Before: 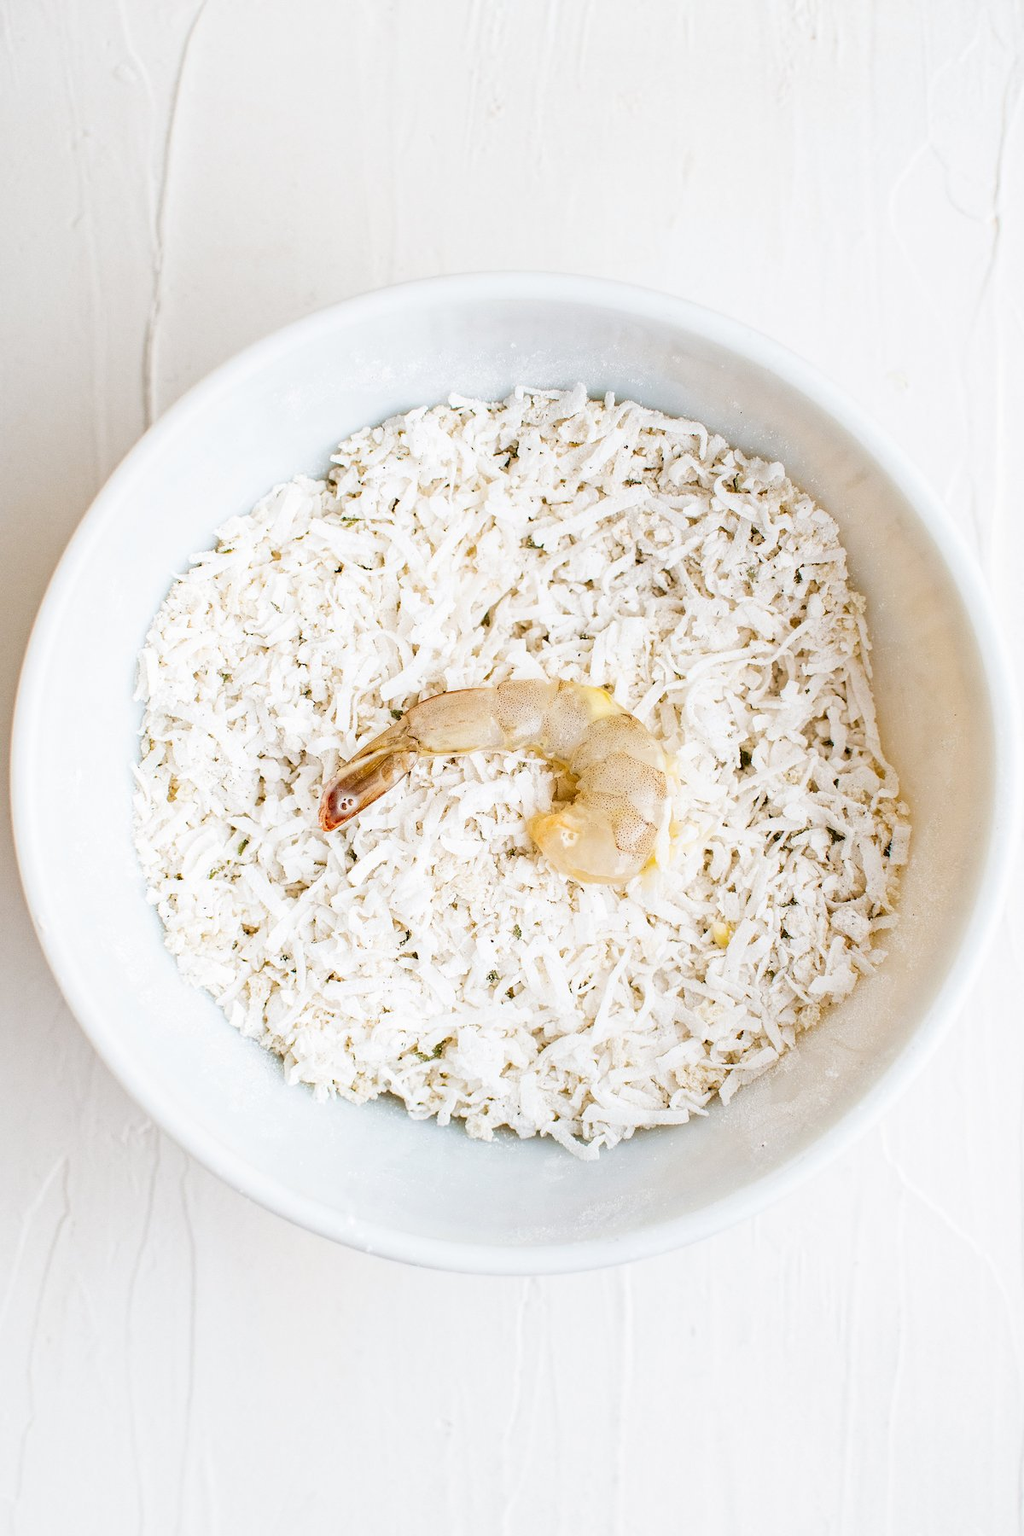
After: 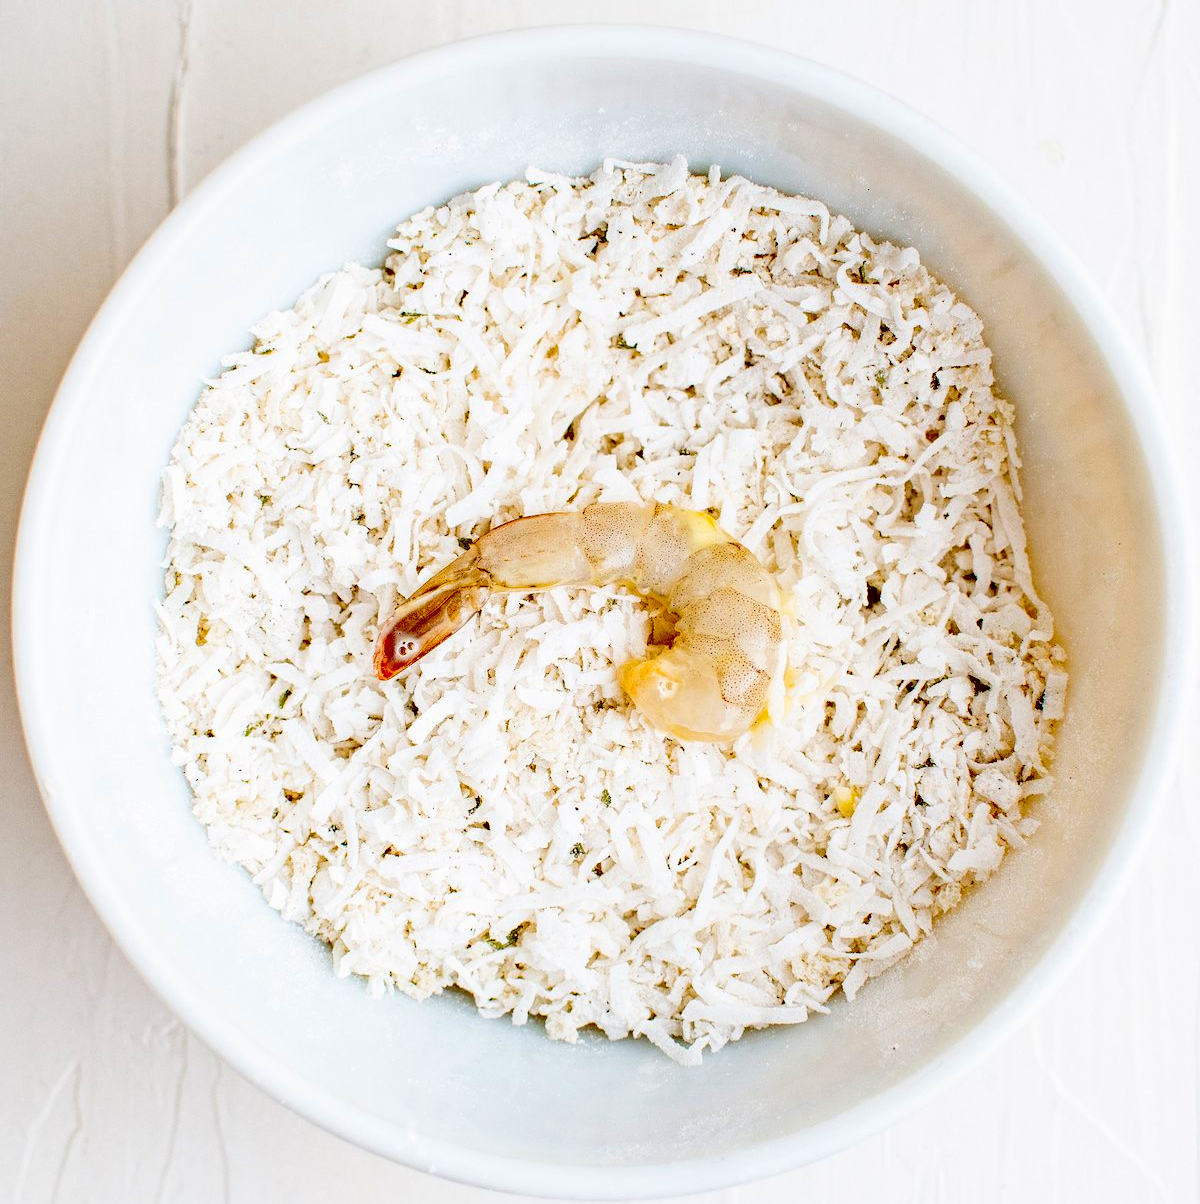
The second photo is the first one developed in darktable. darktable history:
contrast brightness saturation: contrast 0.093, saturation 0.28
crop: top 16.369%, bottom 16.741%
exposure: black level correction 0.057, compensate exposure bias true, compensate highlight preservation false
